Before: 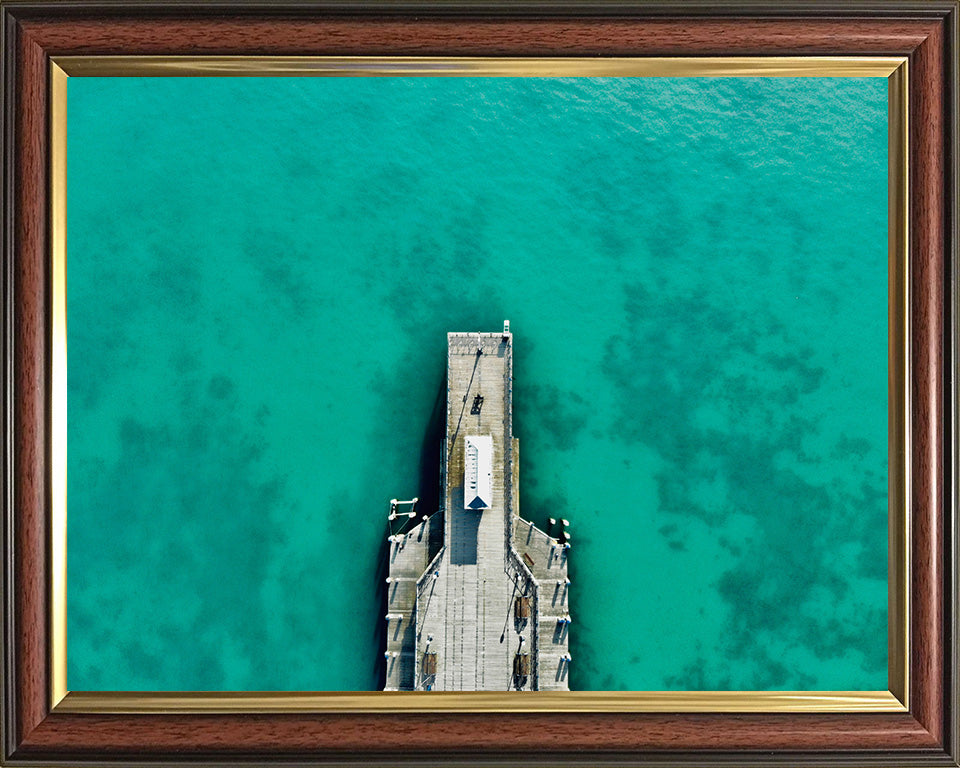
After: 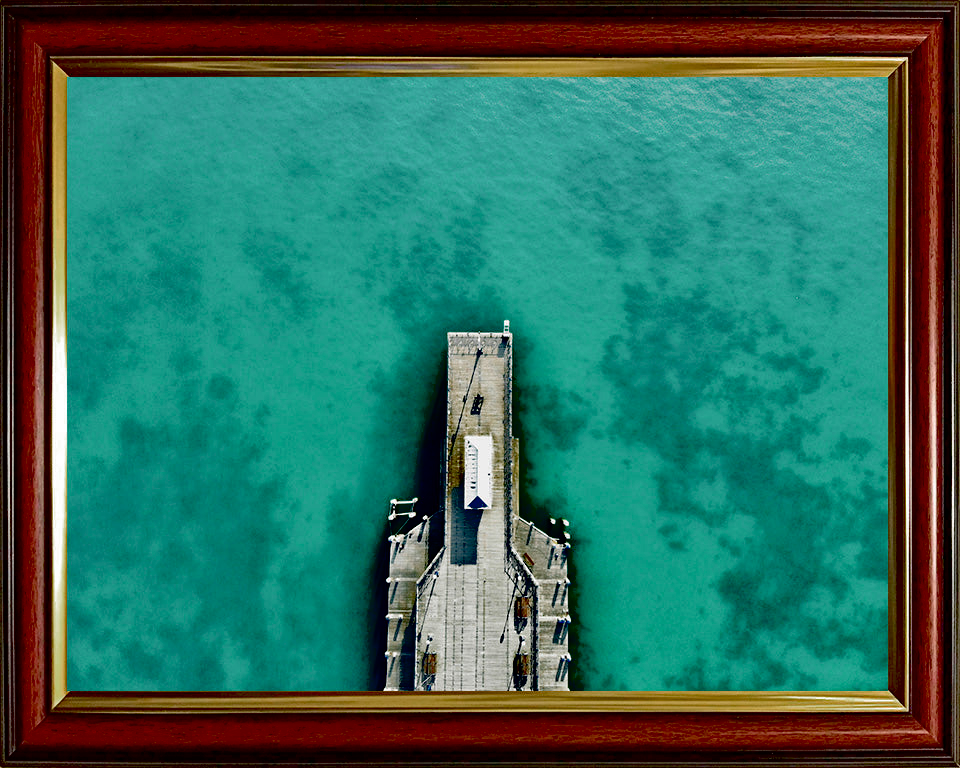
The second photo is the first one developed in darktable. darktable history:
color zones: curves: ch0 [(0, 0.48) (0.209, 0.398) (0.305, 0.332) (0.429, 0.493) (0.571, 0.5) (0.714, 0.5) (0.857, 0.5) (1, 0.48)]; ch1 [(0, 0.633) (0.143, 0.586) (0.286, 0.489) (0.429, 0.448) (0.571, 0.31) (0.714, 0.335) (0.857, 0.492) (1, 0.633)]; ch2 [(0, 0.448) (0.143, 0.498) (0.286, 0.5) (0.429, 0.5) (0.571, 0.5) (0.714, 0.5) (0.857, 0.5) (1, 0.448)]
exposure: black level correction 0.057, compensate exposure bias true, compensate highlight preservation false
local contrast: mode bilateral grid, contrast 16, coarseness 36, detail 104%, midtone range 0.2
